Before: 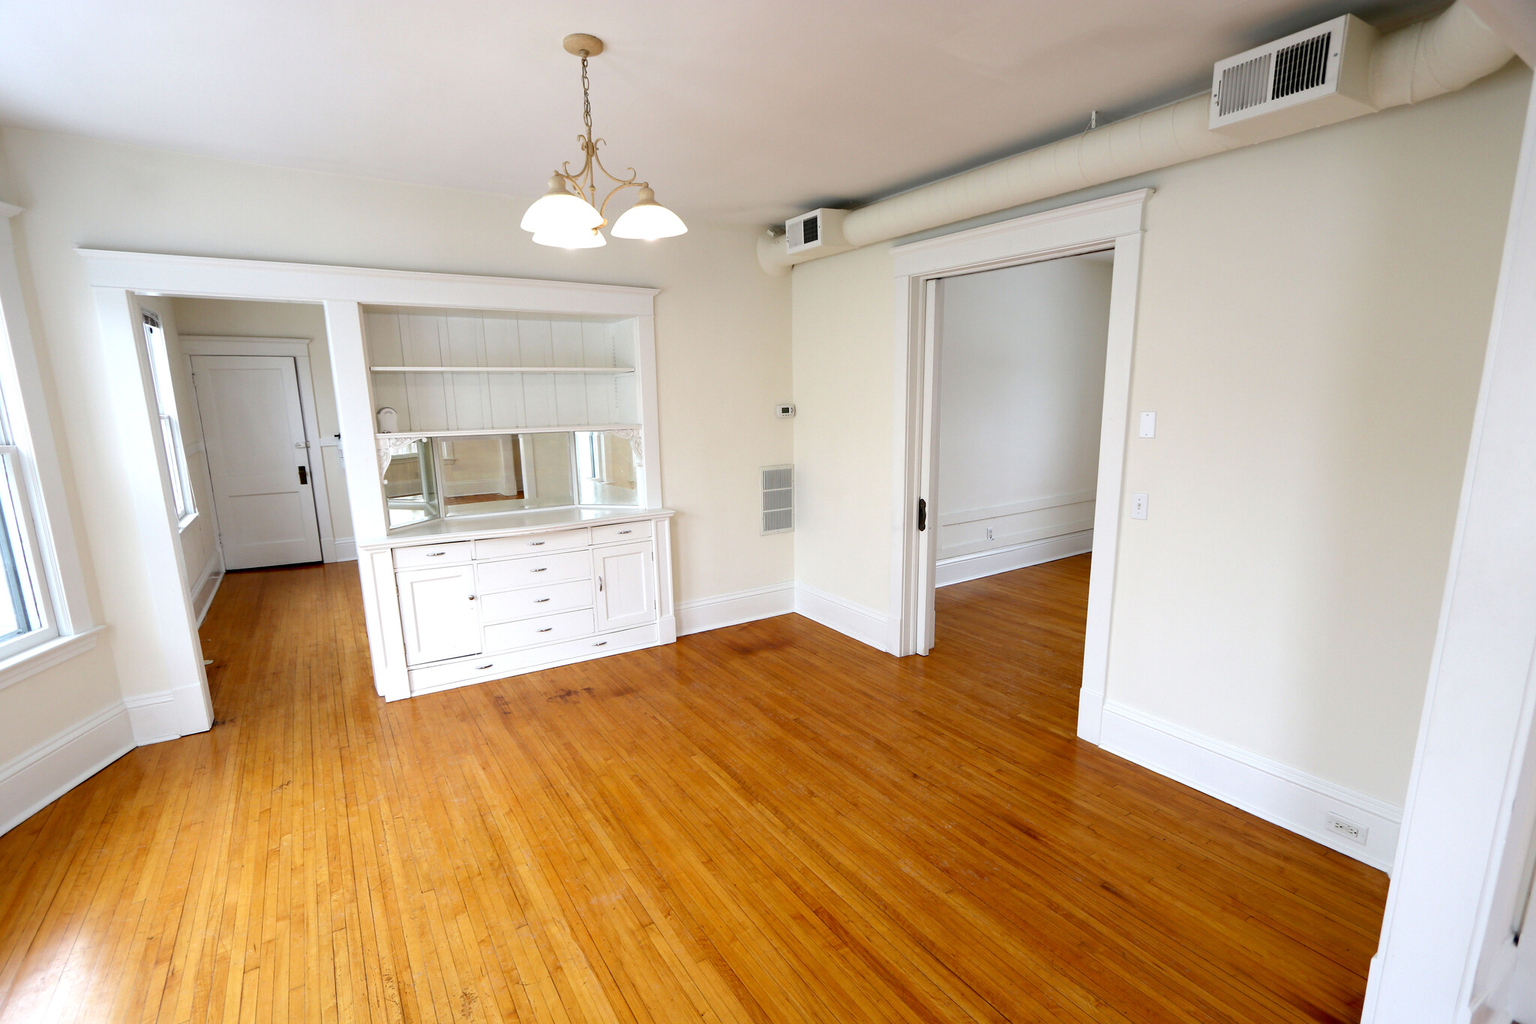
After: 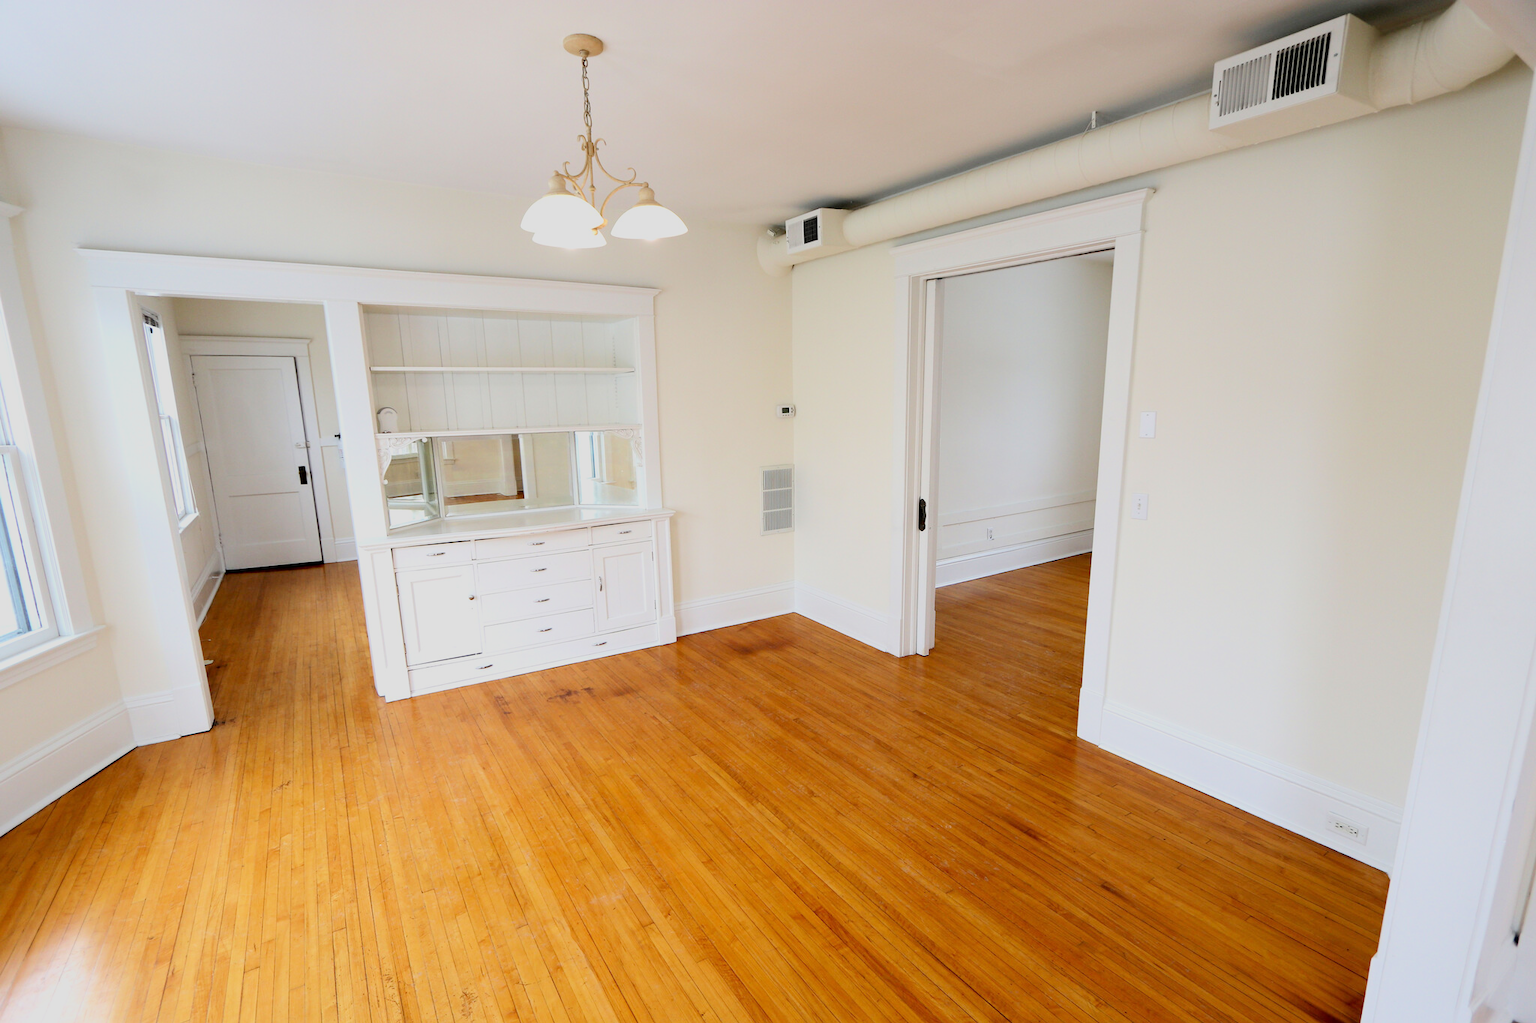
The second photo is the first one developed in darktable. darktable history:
filmic rgb: black relative exposure -16 EV, white relative exposure 6.08 EV, hardness 5.21, color science v6 (2022)
tone equalizer: -8 EV -0.379 EV, -7 EV -0.361 EV, -6 EV -0.316 EV, -5 EV -0.196 EV, -3 EV 0.239 EV, -2 EV 0.344 EV, -1 EV 0.392 EV, +0 EV 0.407 EV
